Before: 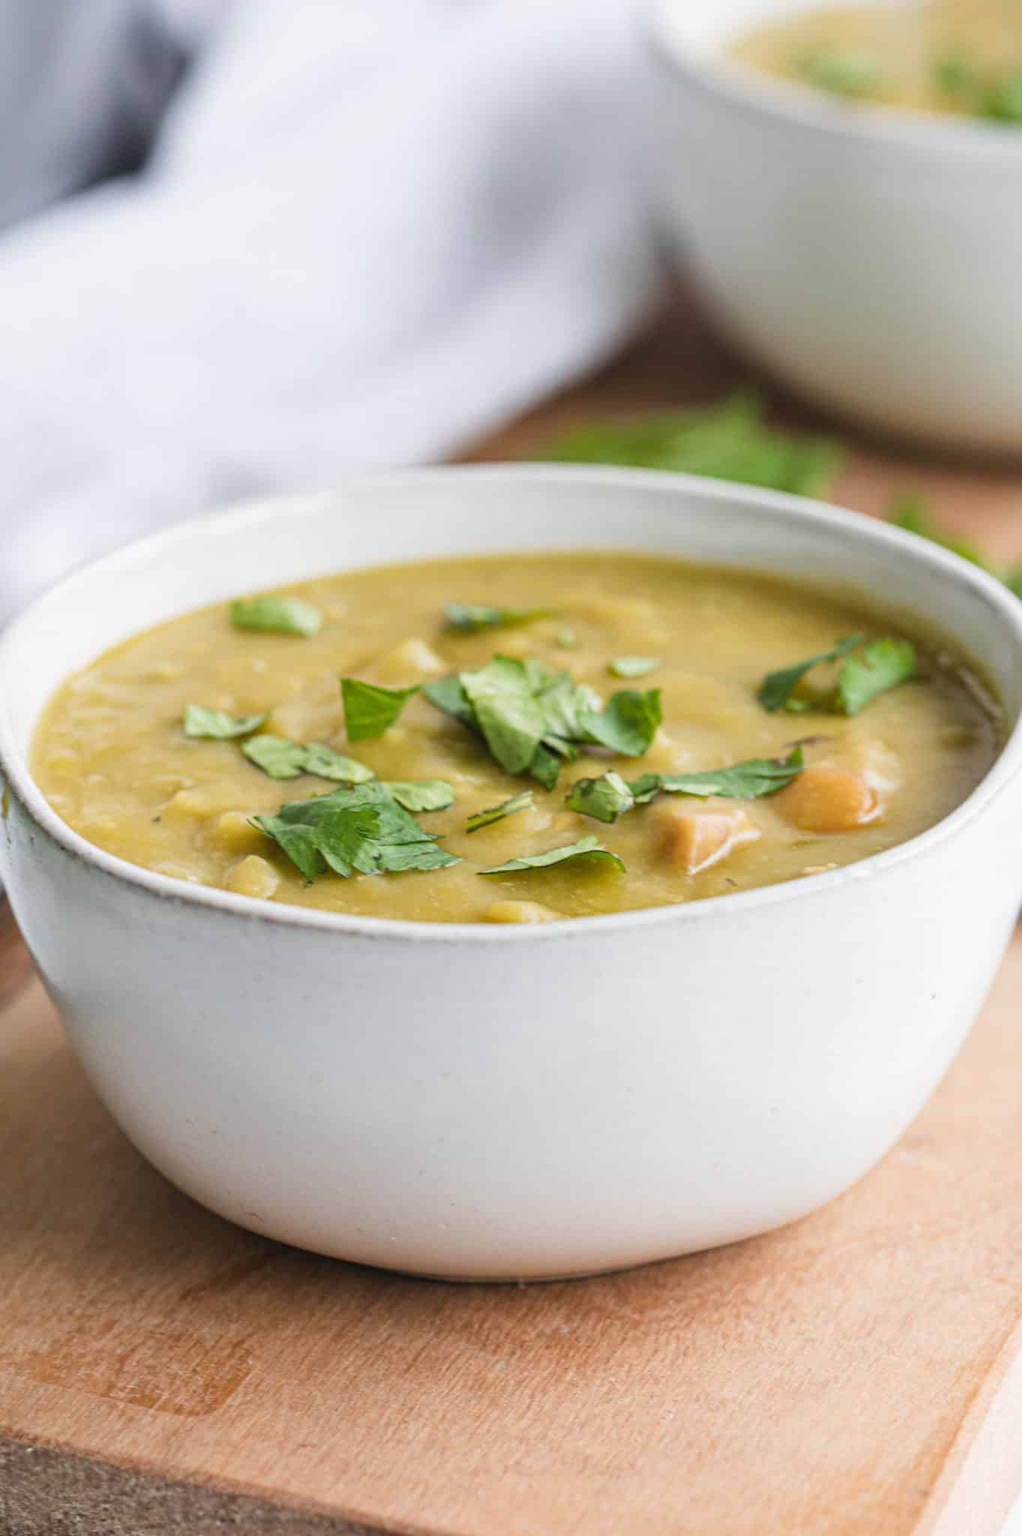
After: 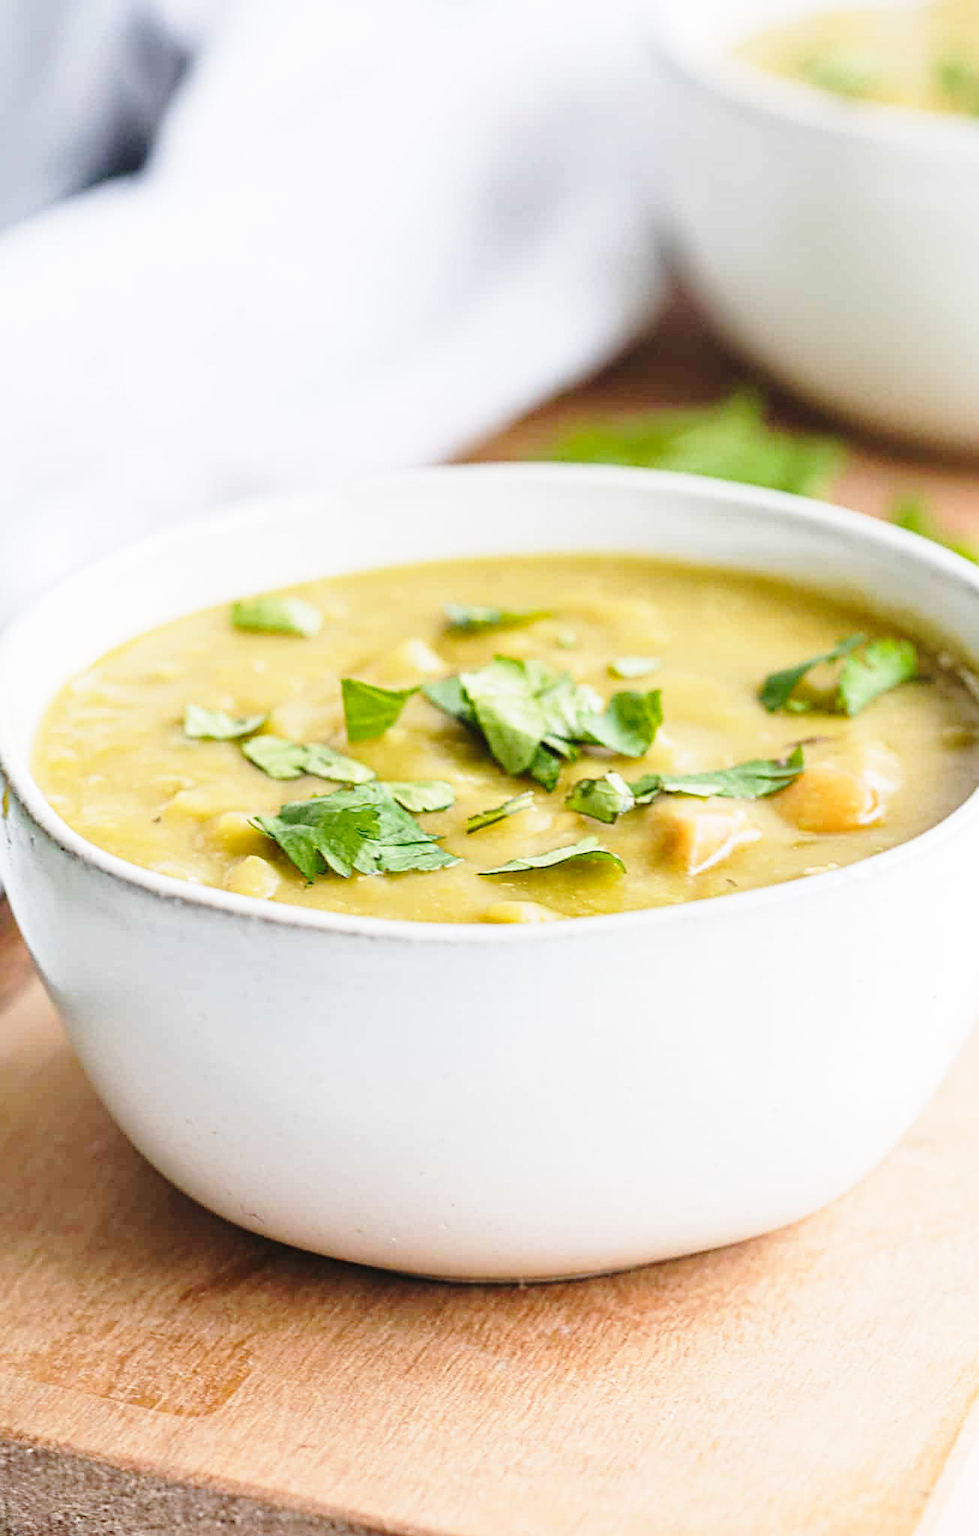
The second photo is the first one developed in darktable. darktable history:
crop: right 4.191%, bottom 0.027%
sharpen: on, module defaults
base curve: curves: ch0 [(0, 0) (0.028, 0.03) (0.121, 0.232) (0.46, 0.748) (0.859, 0.968) (1, 1)], preserve colors none
